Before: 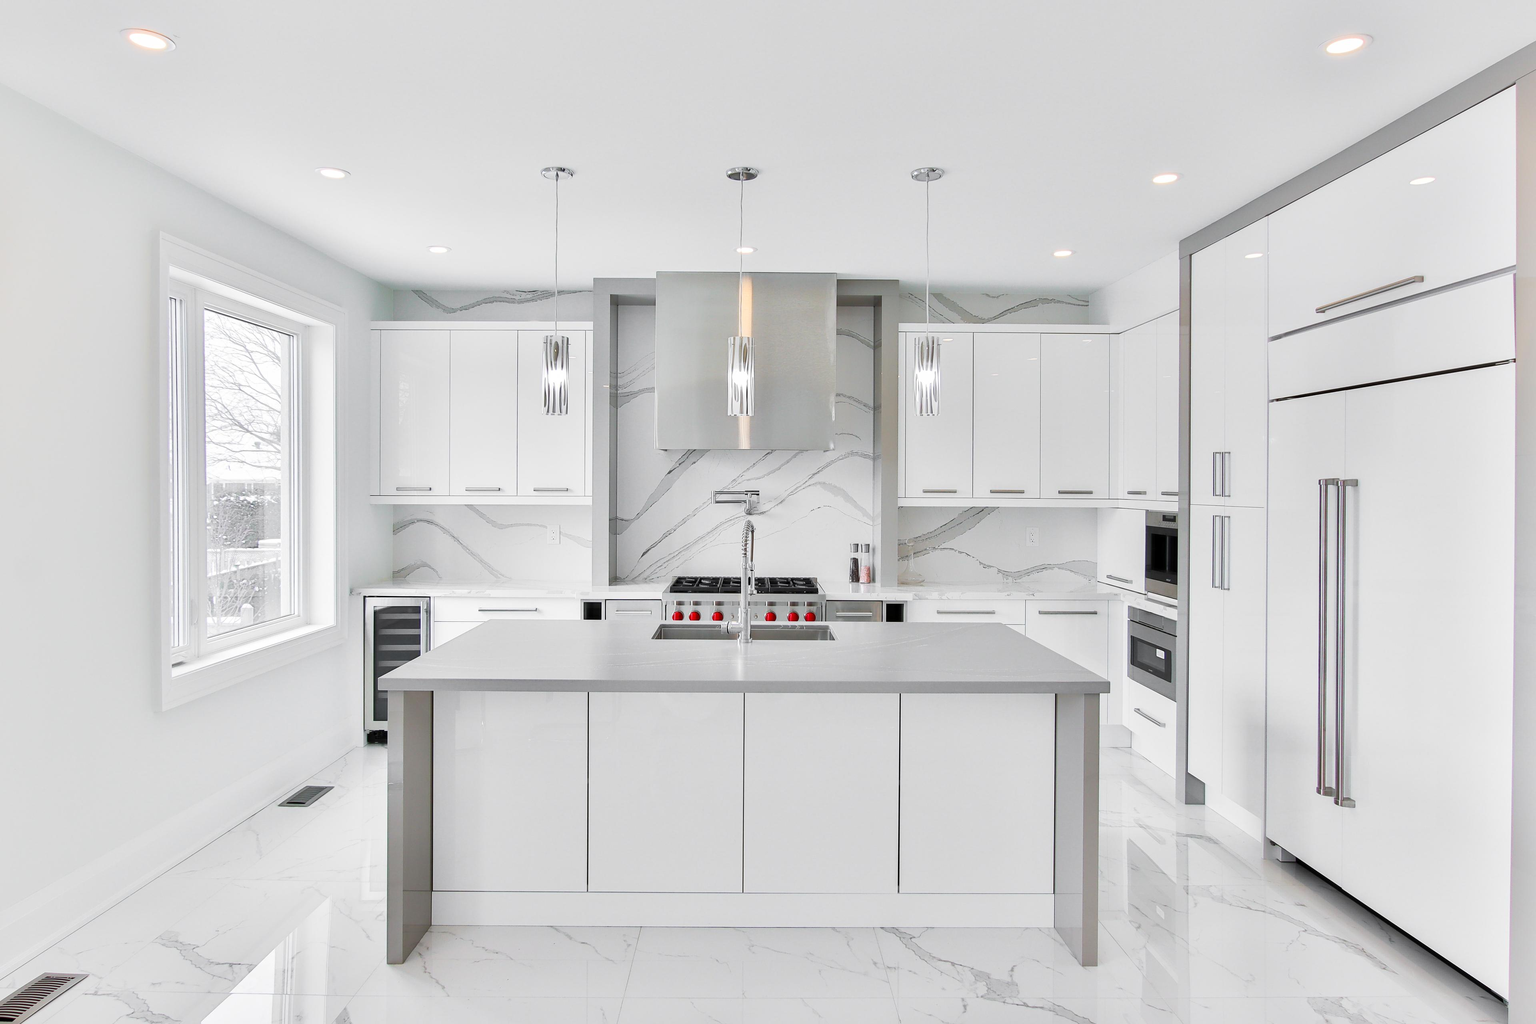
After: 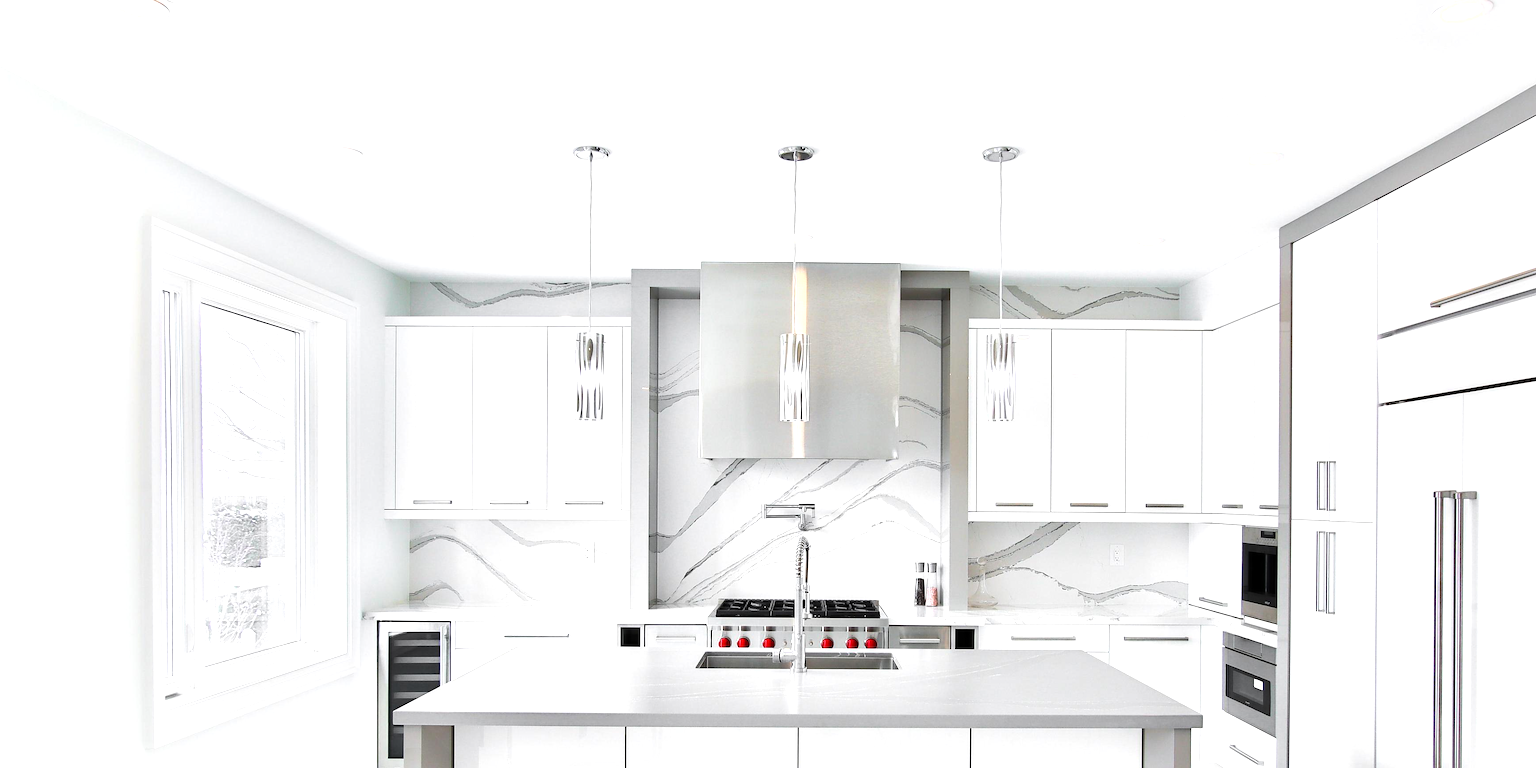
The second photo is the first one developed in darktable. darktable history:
tone equalizer: -8 EV -0.75 EV, -7 EV -0.7 EV, -6 EV -0.6 EV, -5 EV -0.4 EV, -3 EV 0.4 EV, -2 EV 0.6 EV, -1 EV 0.7 EV, +0 EV 0.75 EV, edges refinement/feathering 500, mask exposure compensation -1.57 EV, preserve details no
crop: left 1.509%, top 3.452%, right 7.696%, bottom 28.452%
